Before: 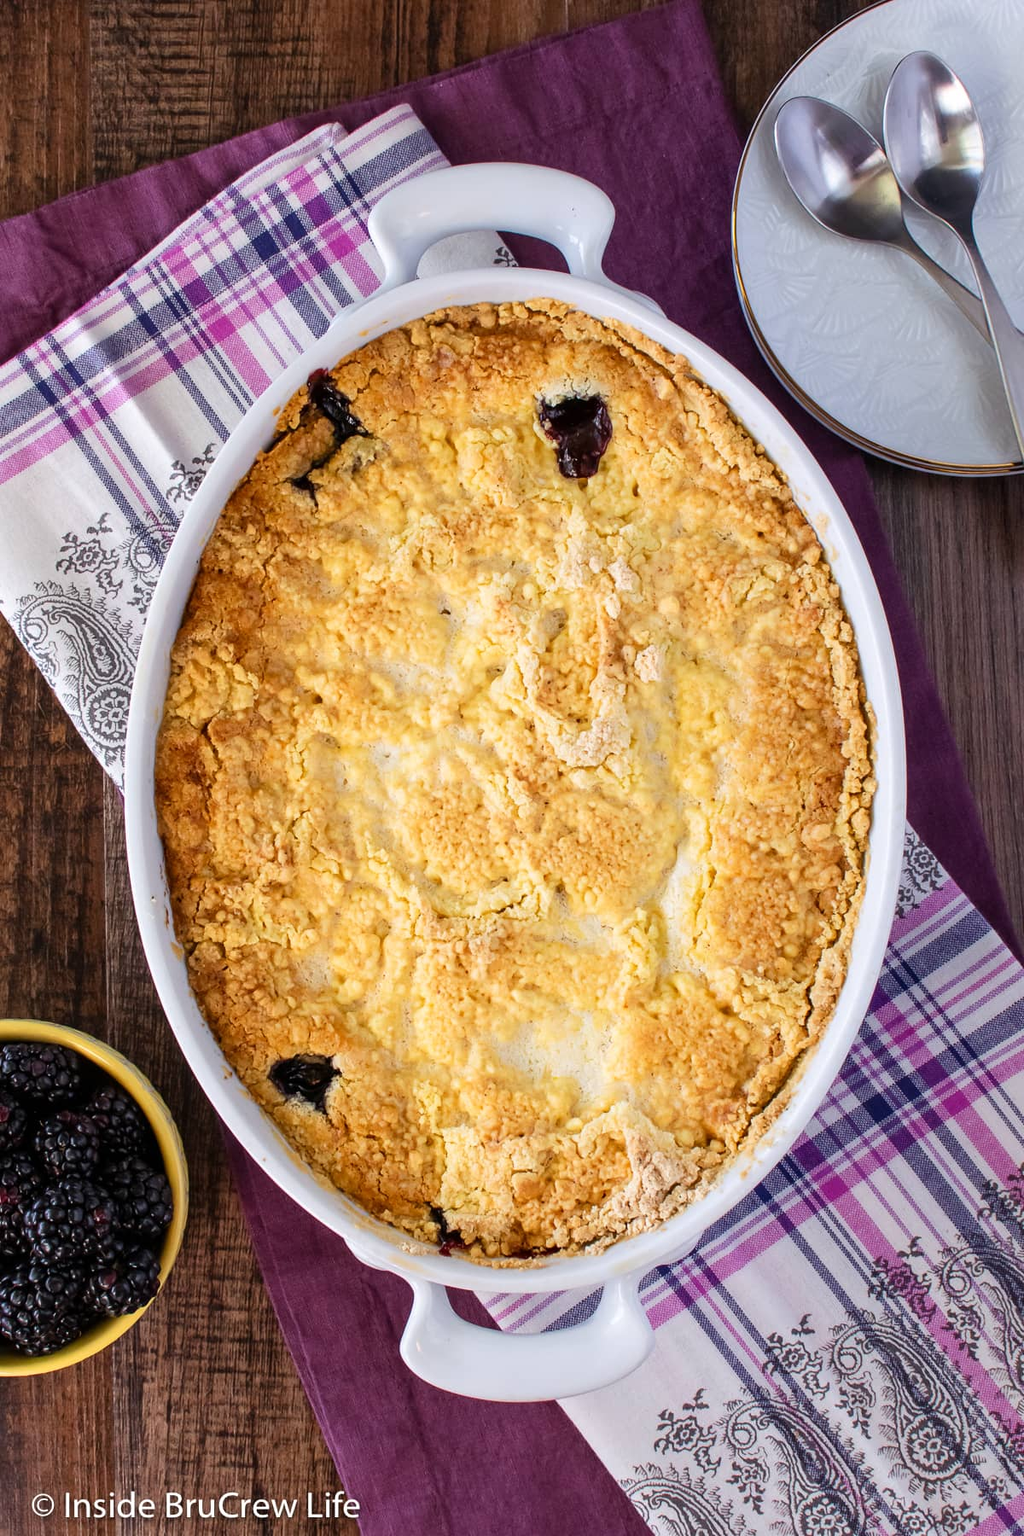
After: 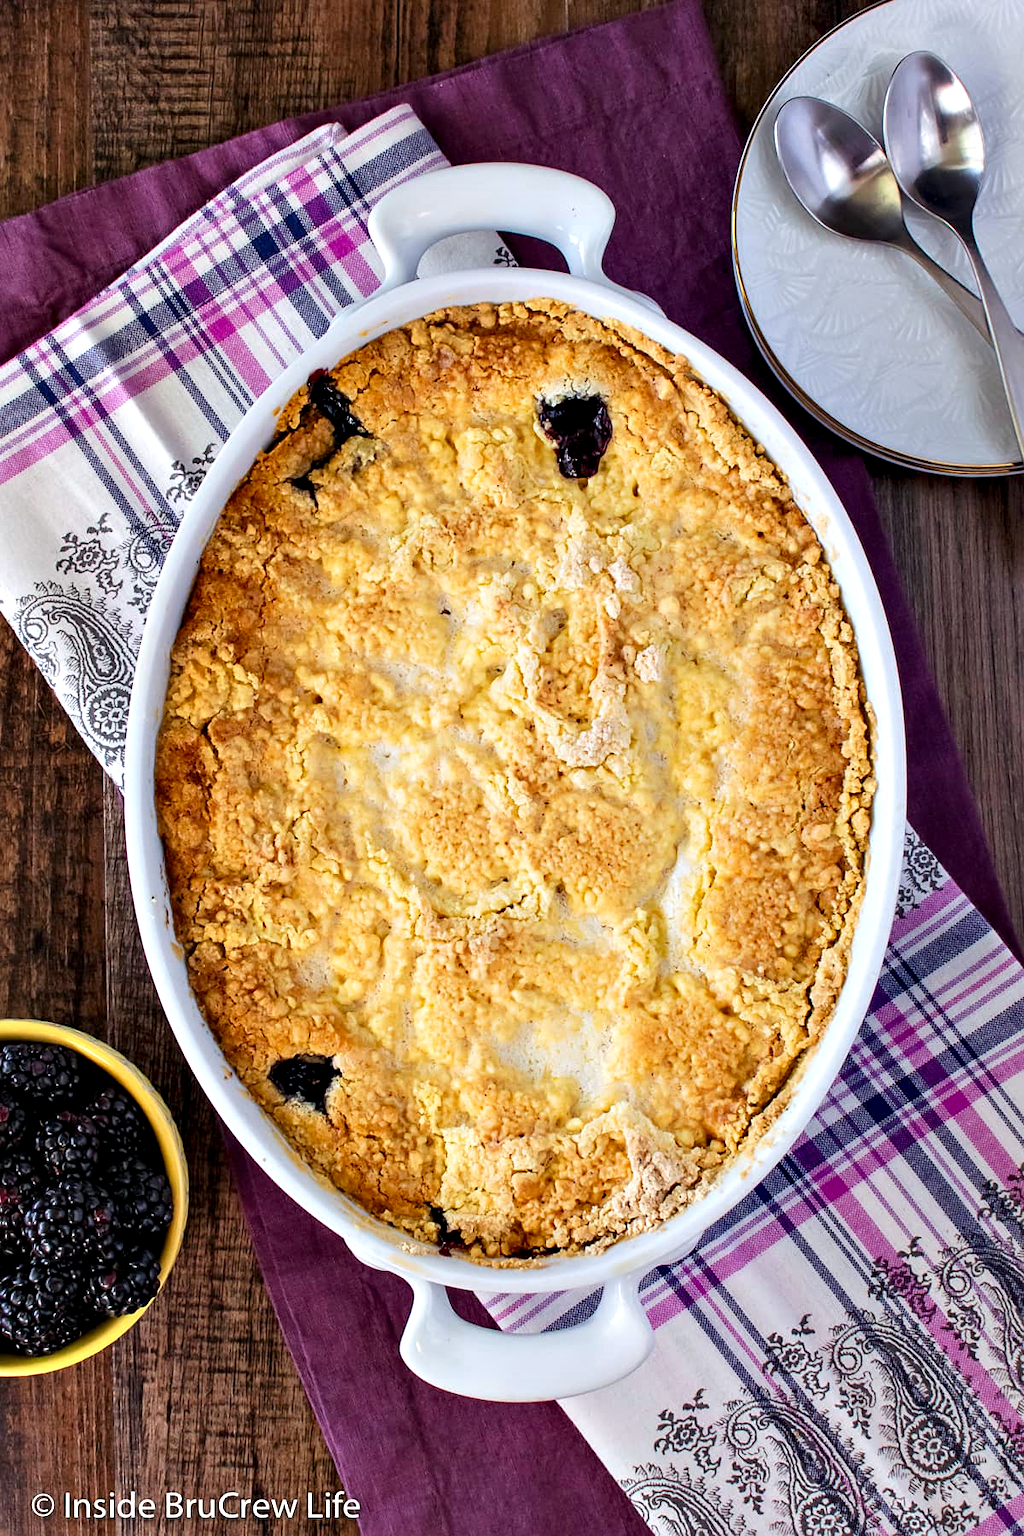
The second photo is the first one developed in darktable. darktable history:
contrast equalizer: y [[0.528, 0.548, 0.563, 0.562, 0.546, 0.526], [0.55 ×6], [0 ×6], [0 ×6], [0 ×6]]
sharpen: amount 0.215
